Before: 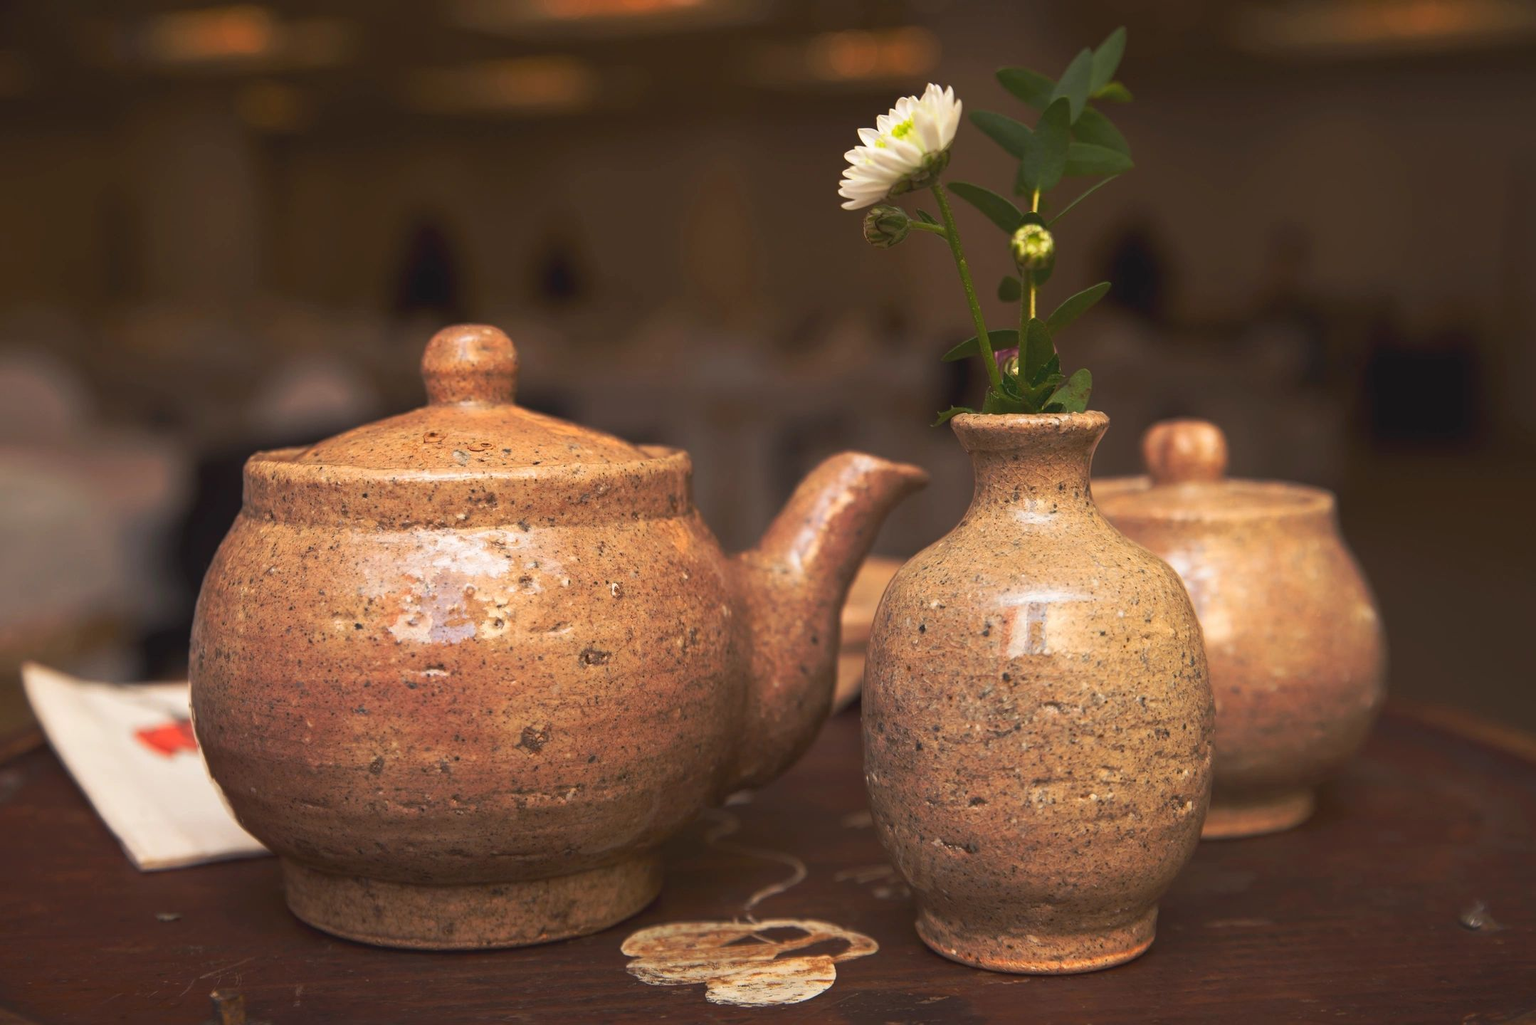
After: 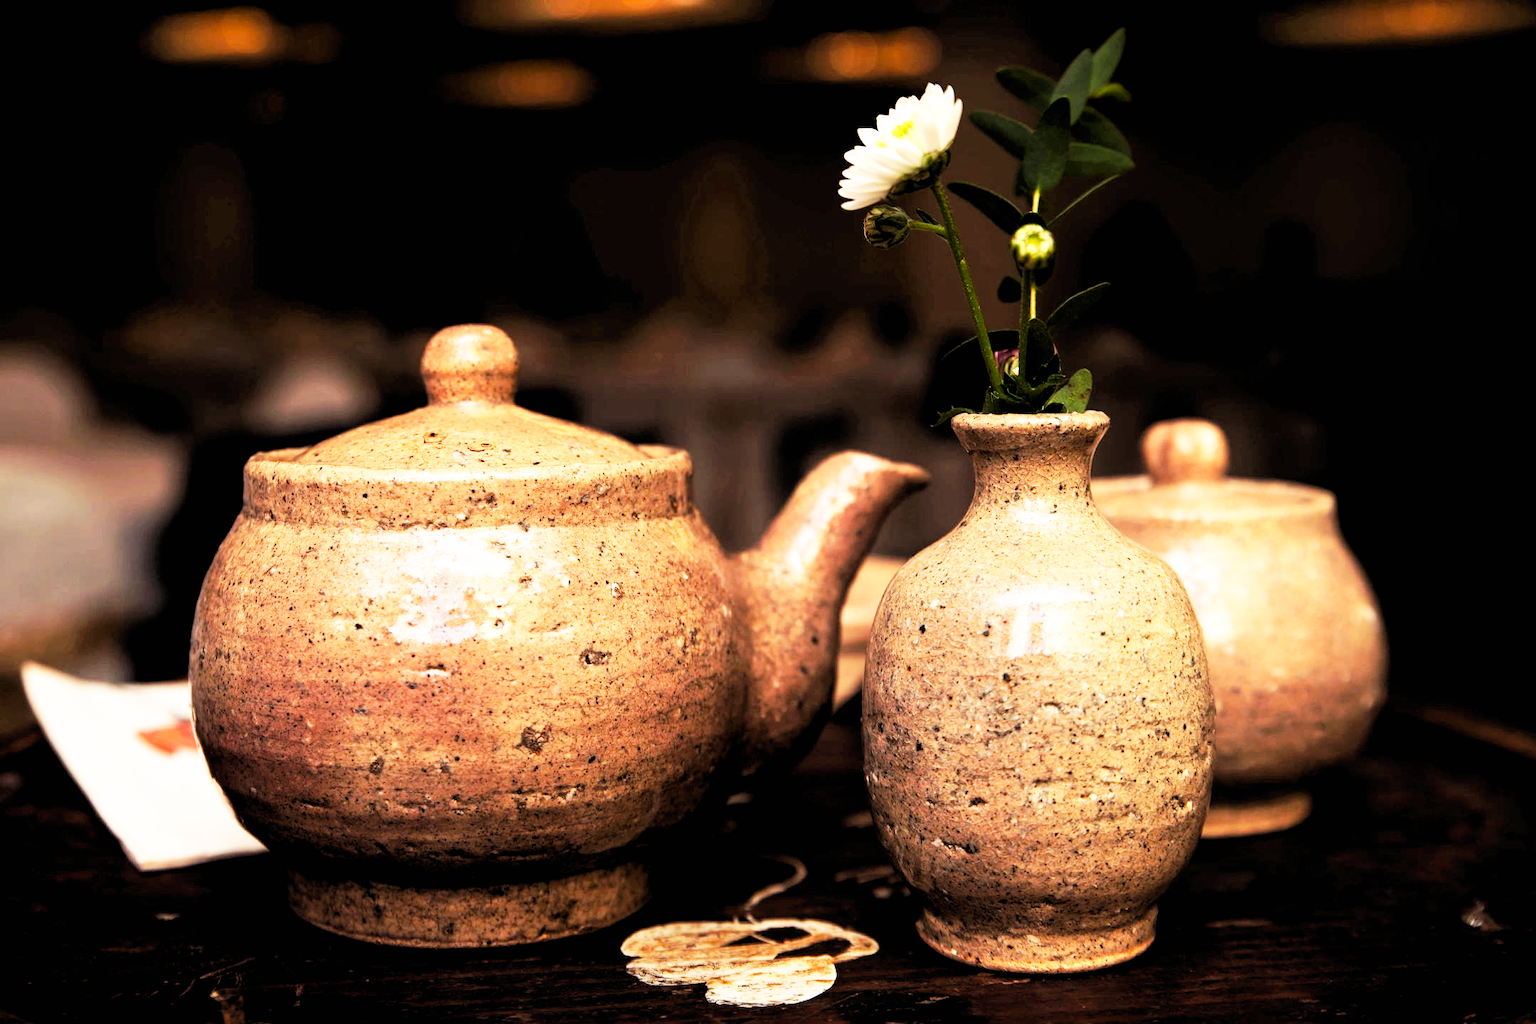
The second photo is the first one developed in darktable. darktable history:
base curve: curves: ch0 [(0, 0) (0.007, 0.004) (0.027, 0.03) (0.046, 0.07) (0.207, 0.54) (0.442, 0.872) (0.673, 0.972) (1, 1)], preserve colors none
rgb levels: levels [[0.034, 0.472, 0.904], [0, 0.5, 1], [0, 0.5, 1]]
